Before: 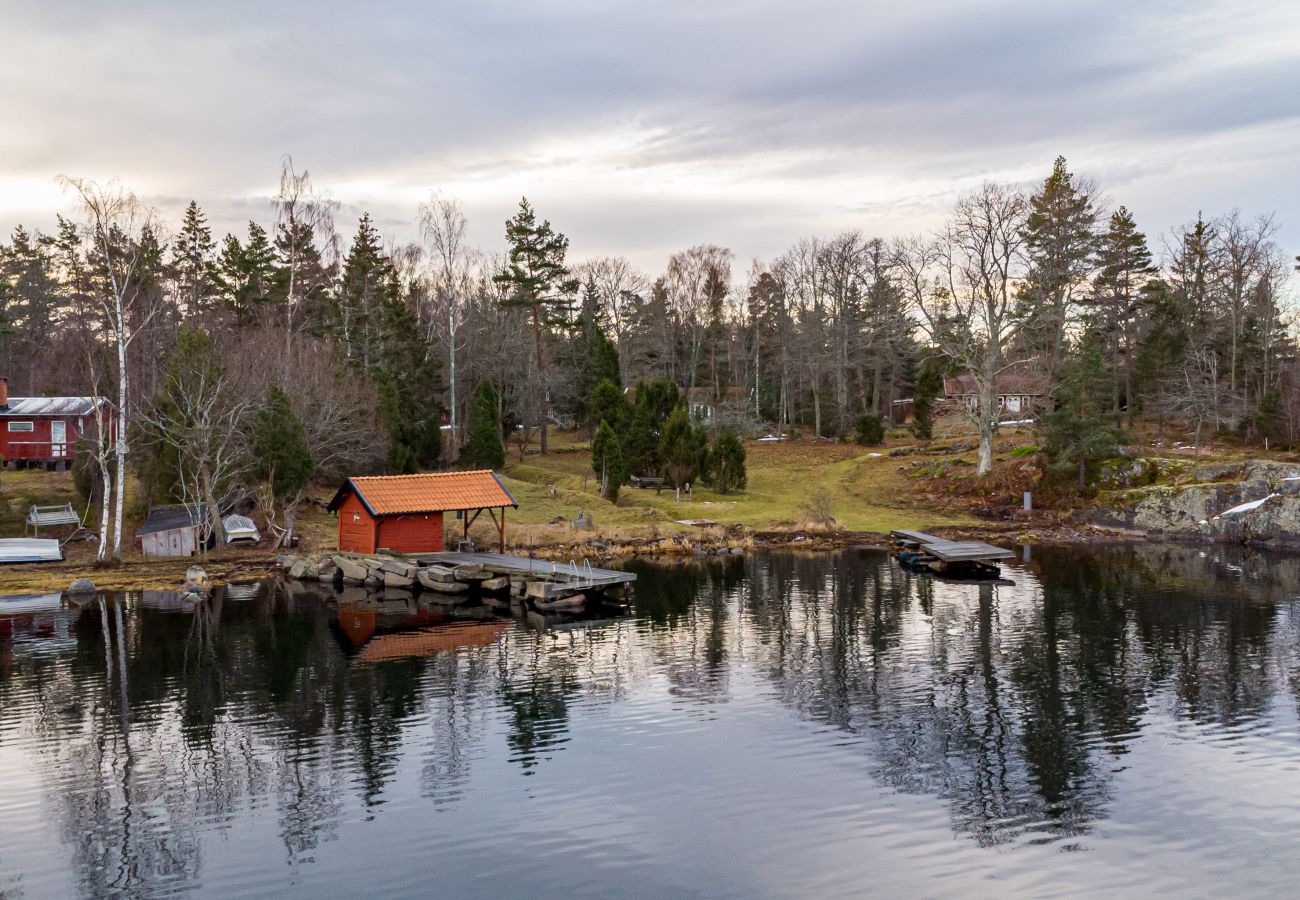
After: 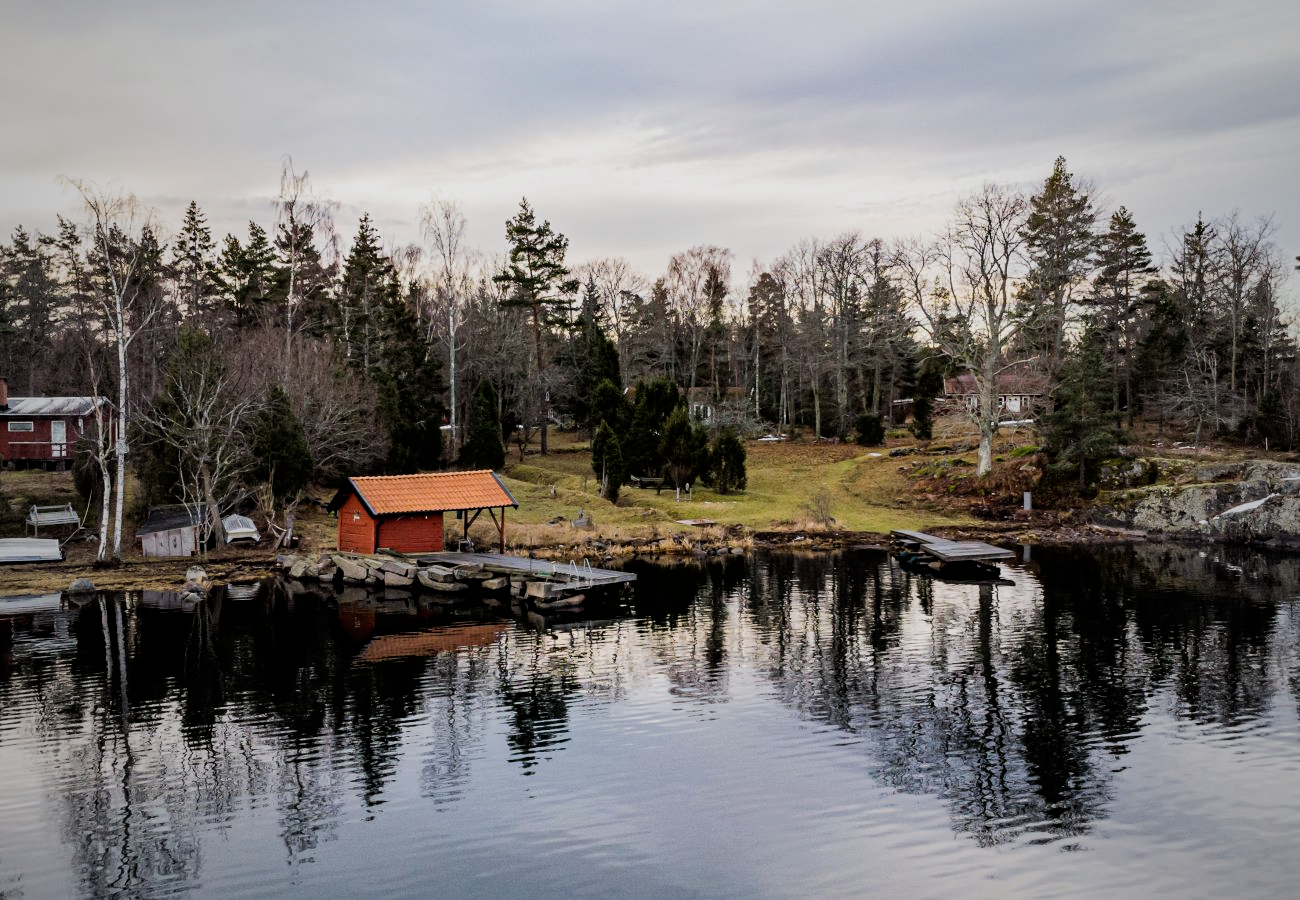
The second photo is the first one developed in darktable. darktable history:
filmic rgb: black relative exposure -5.13 EV, white relative exposure 3.96 EV, hardness 2.89, contrast 1.297, highlights saturation mix -31.04%
vignetting: fall-off start 71.94%, fall-off radius 108.53%, width/height ratio 0.734
